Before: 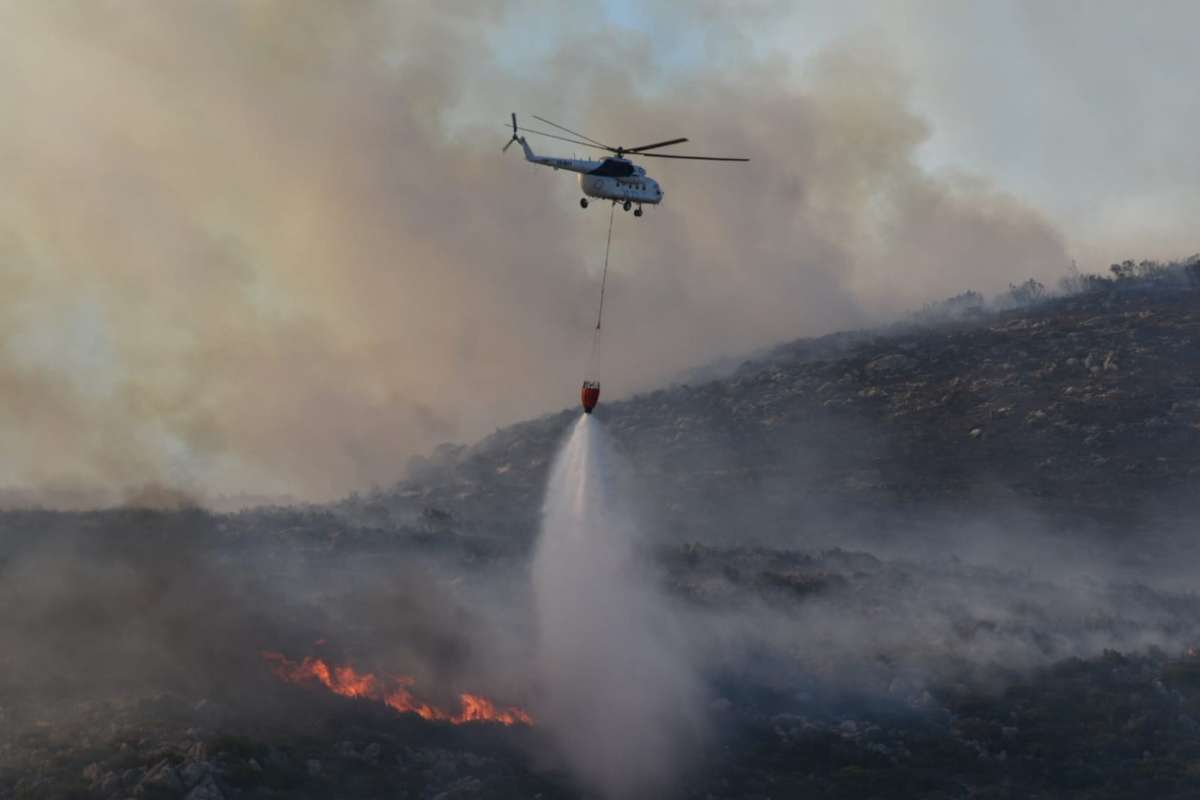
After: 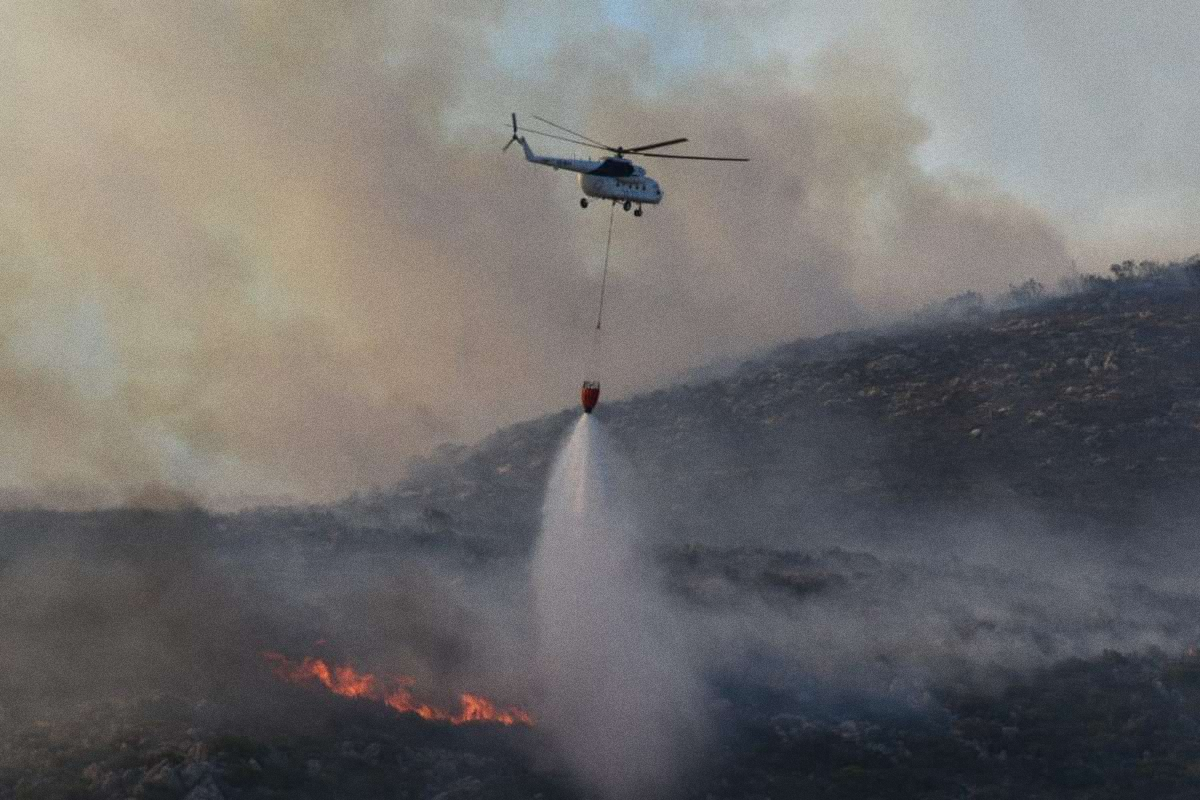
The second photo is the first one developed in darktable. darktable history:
tone equalizer: on, module defaults
grain: coarseness 3.21 ISO
